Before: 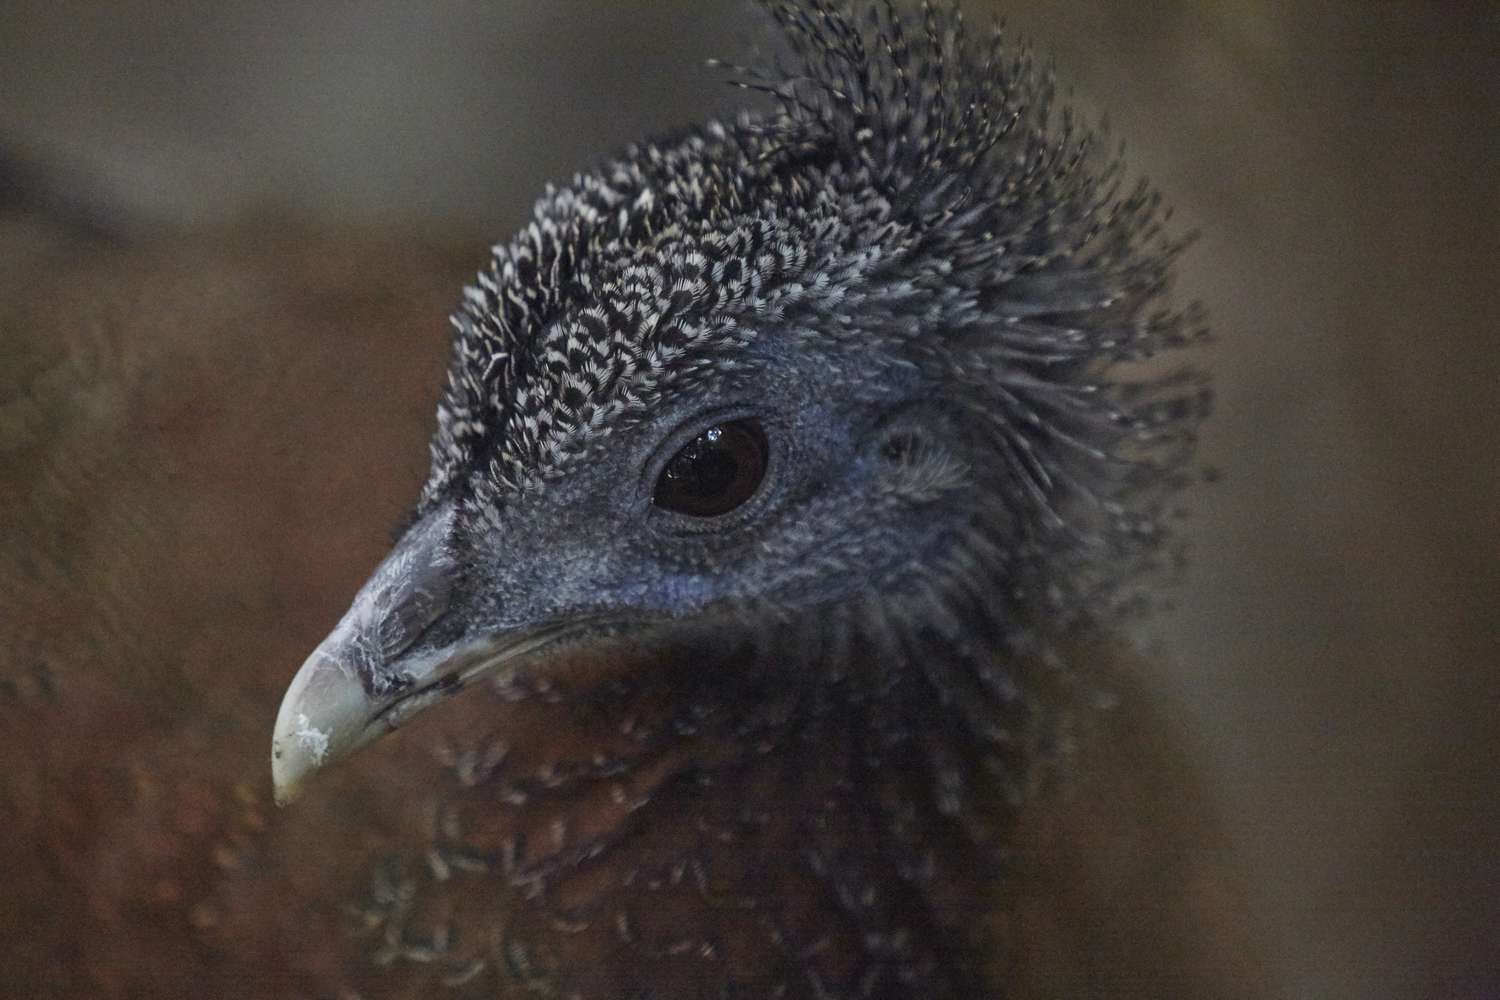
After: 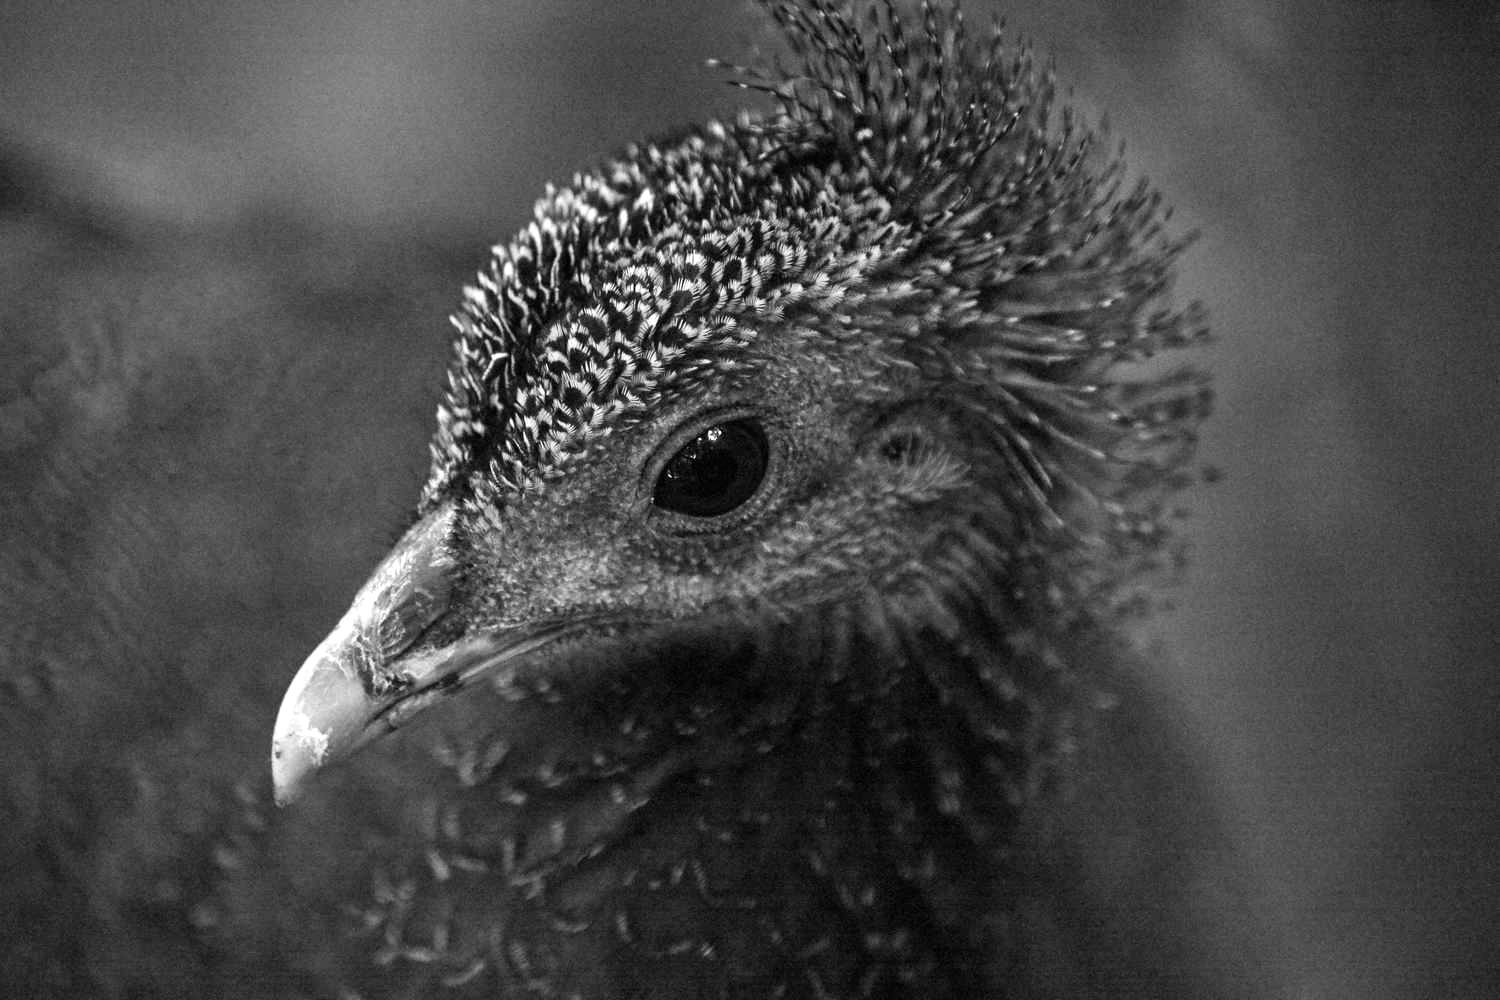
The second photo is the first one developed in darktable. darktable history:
exposure: black level correction 0, exposure 0.9 EV, compensate highlight preservation false
contrast brightness saturation: saturation 0.18
filmic rgb: black relative exposure -8.2 EV, white relative exposure 2.2 EV, threshold 3 EV, hardness 7.11, latitude 75%, contrast 1.325, highlights saturation mix -2%, shadows ↔ highlights balance 30%, preserve chrominance no, color science v5 (2021), contrast in shadows safe, contrast in highlights safe, enable highlight reconstruction true
color calibration: output gray [0.267, 0.423, 0.261, 0], illuminant same as pipeline (D50), adaptation none (bypass)
